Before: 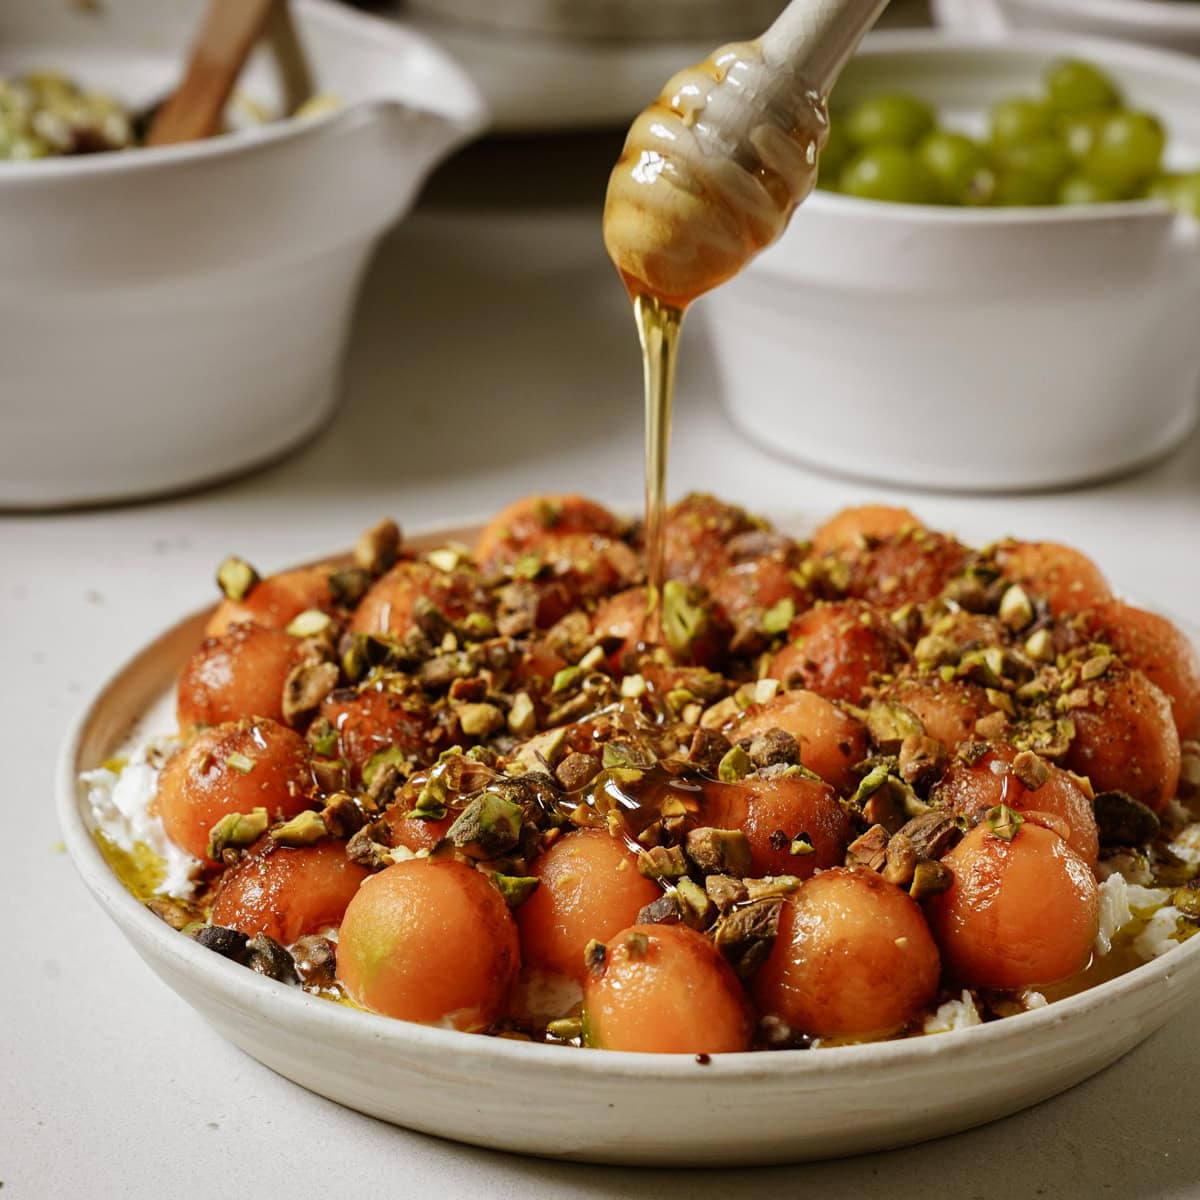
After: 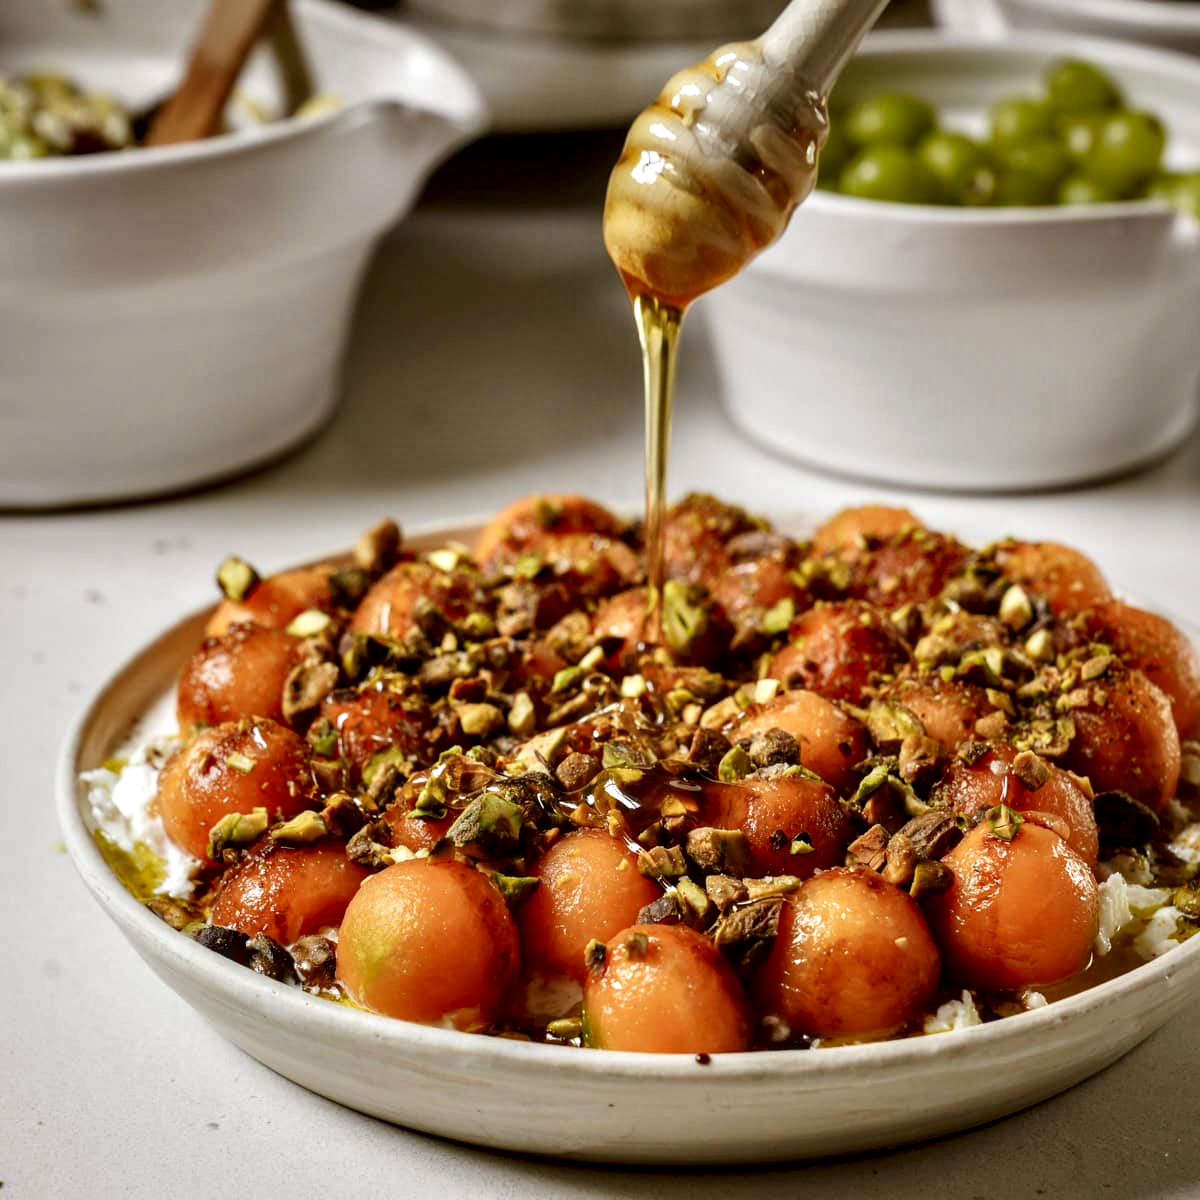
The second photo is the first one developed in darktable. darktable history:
contrast equalizer: y [[0.536, 0.565, 0.581, 0.516, 0.52, 0.491], [0.5 ×6], [0.5 ×6], [0 ×6], [0 ×6]]
contrast brightness saturation: contrast 0.04, saturation 0.07
local contrast: on, module defaults
